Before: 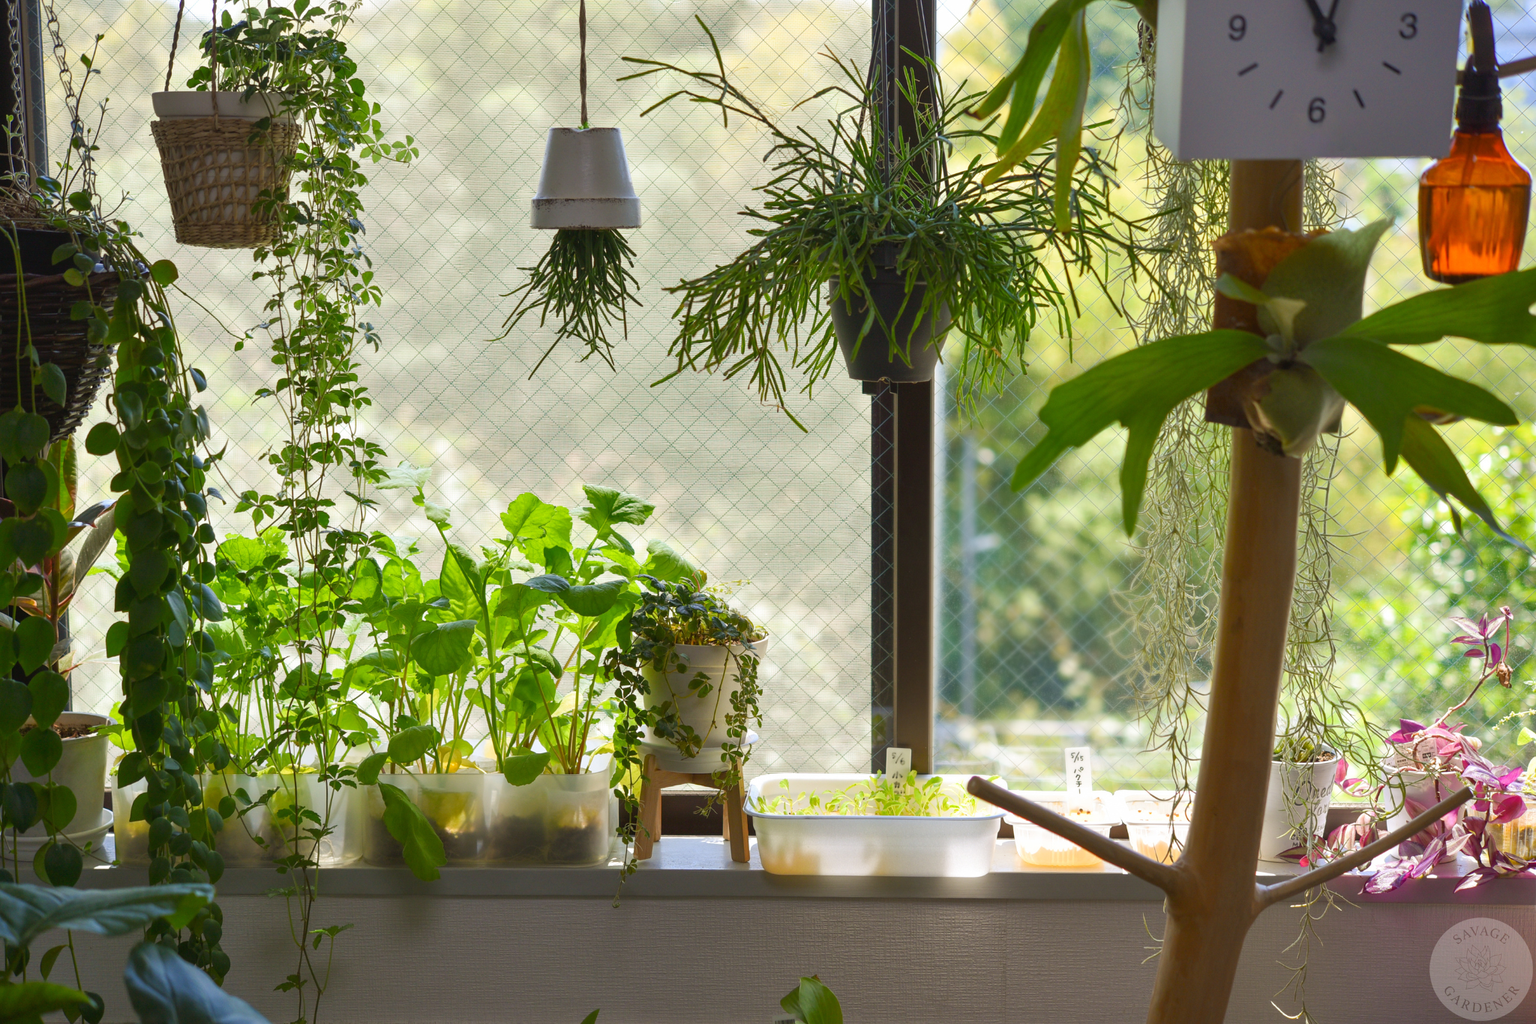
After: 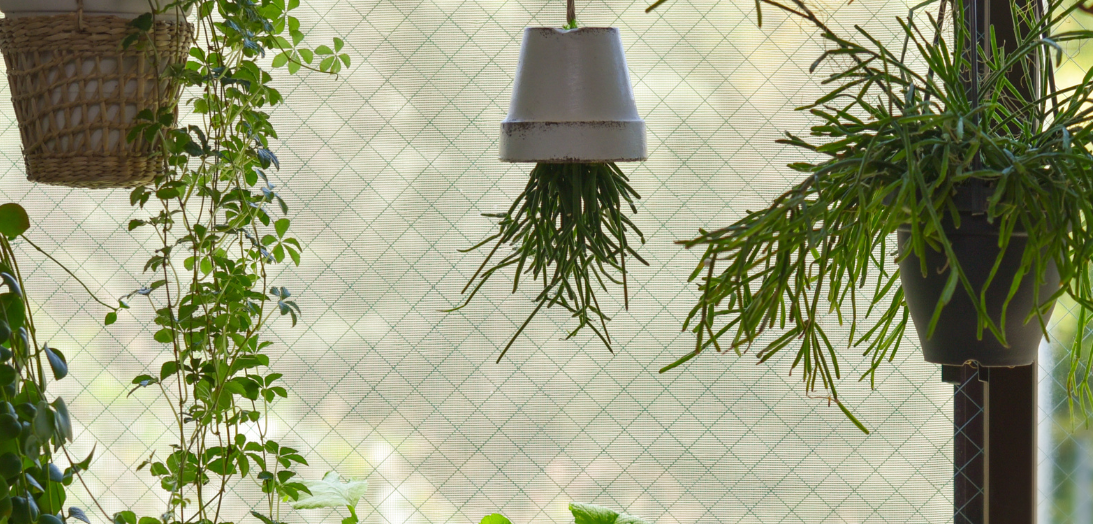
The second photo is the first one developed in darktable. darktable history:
crop: left 10.182%, top 10.502%, right 36.445%, bottom 51.054%
